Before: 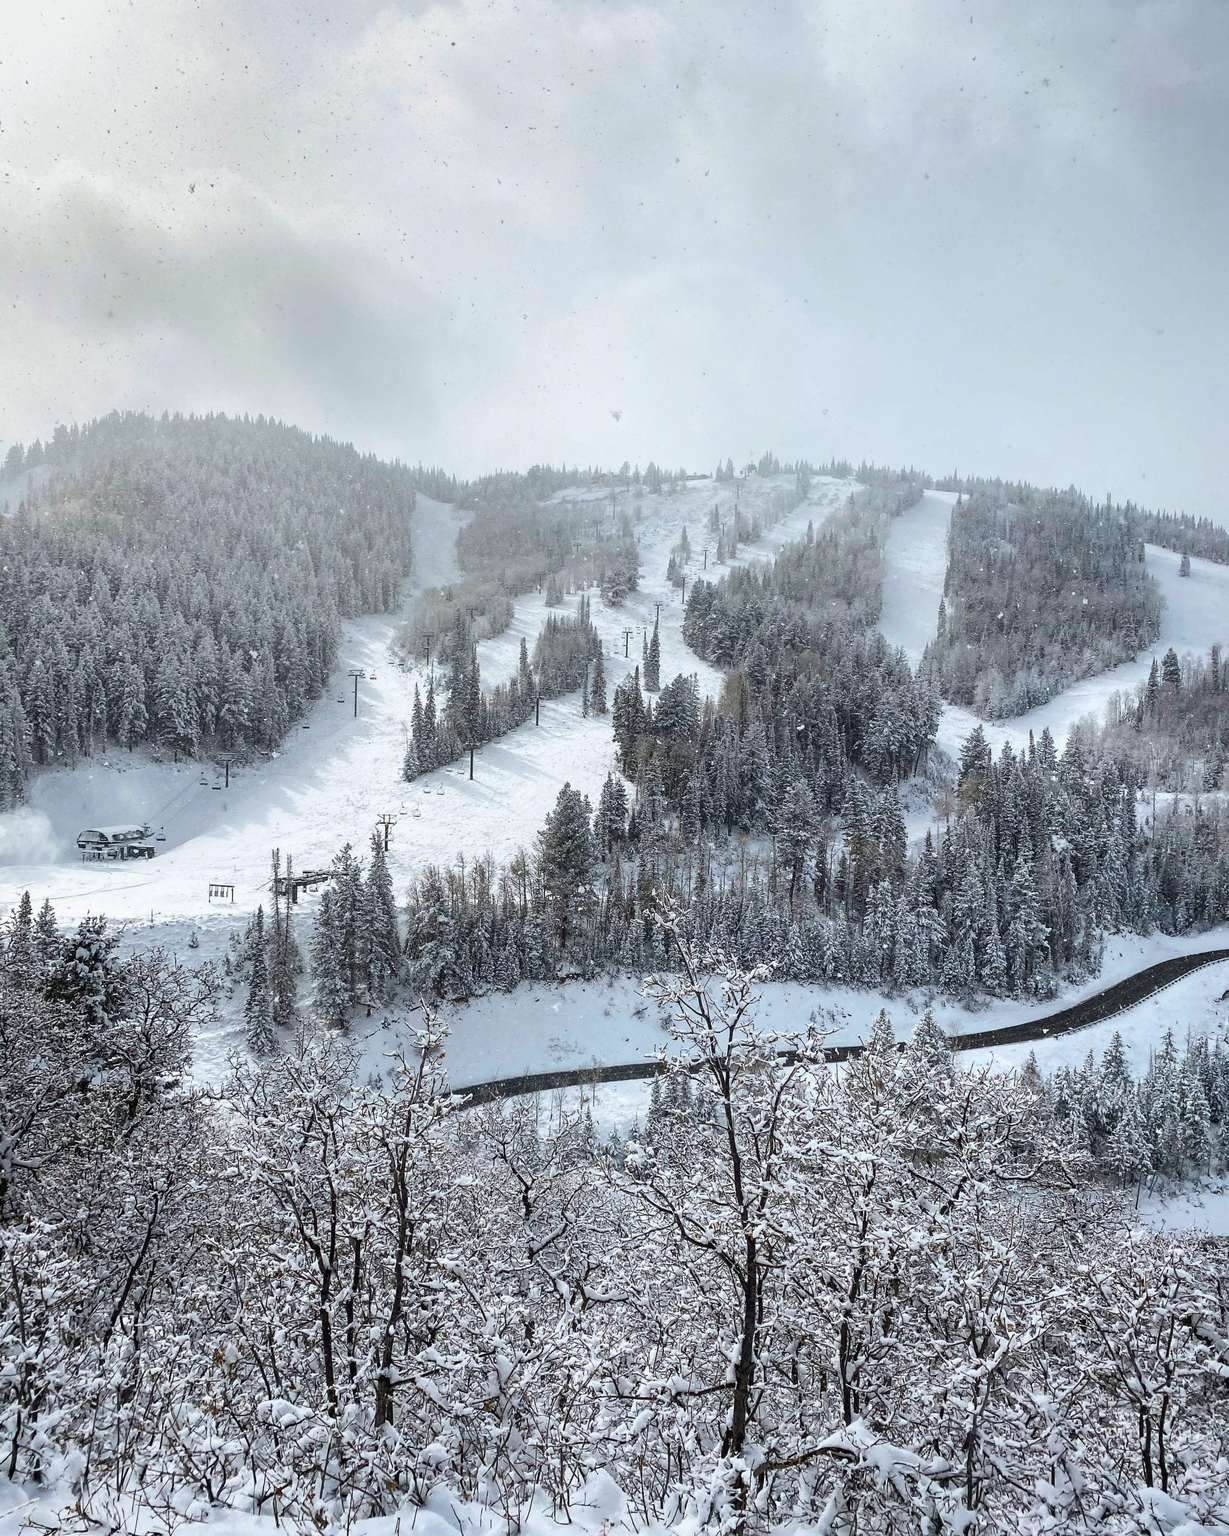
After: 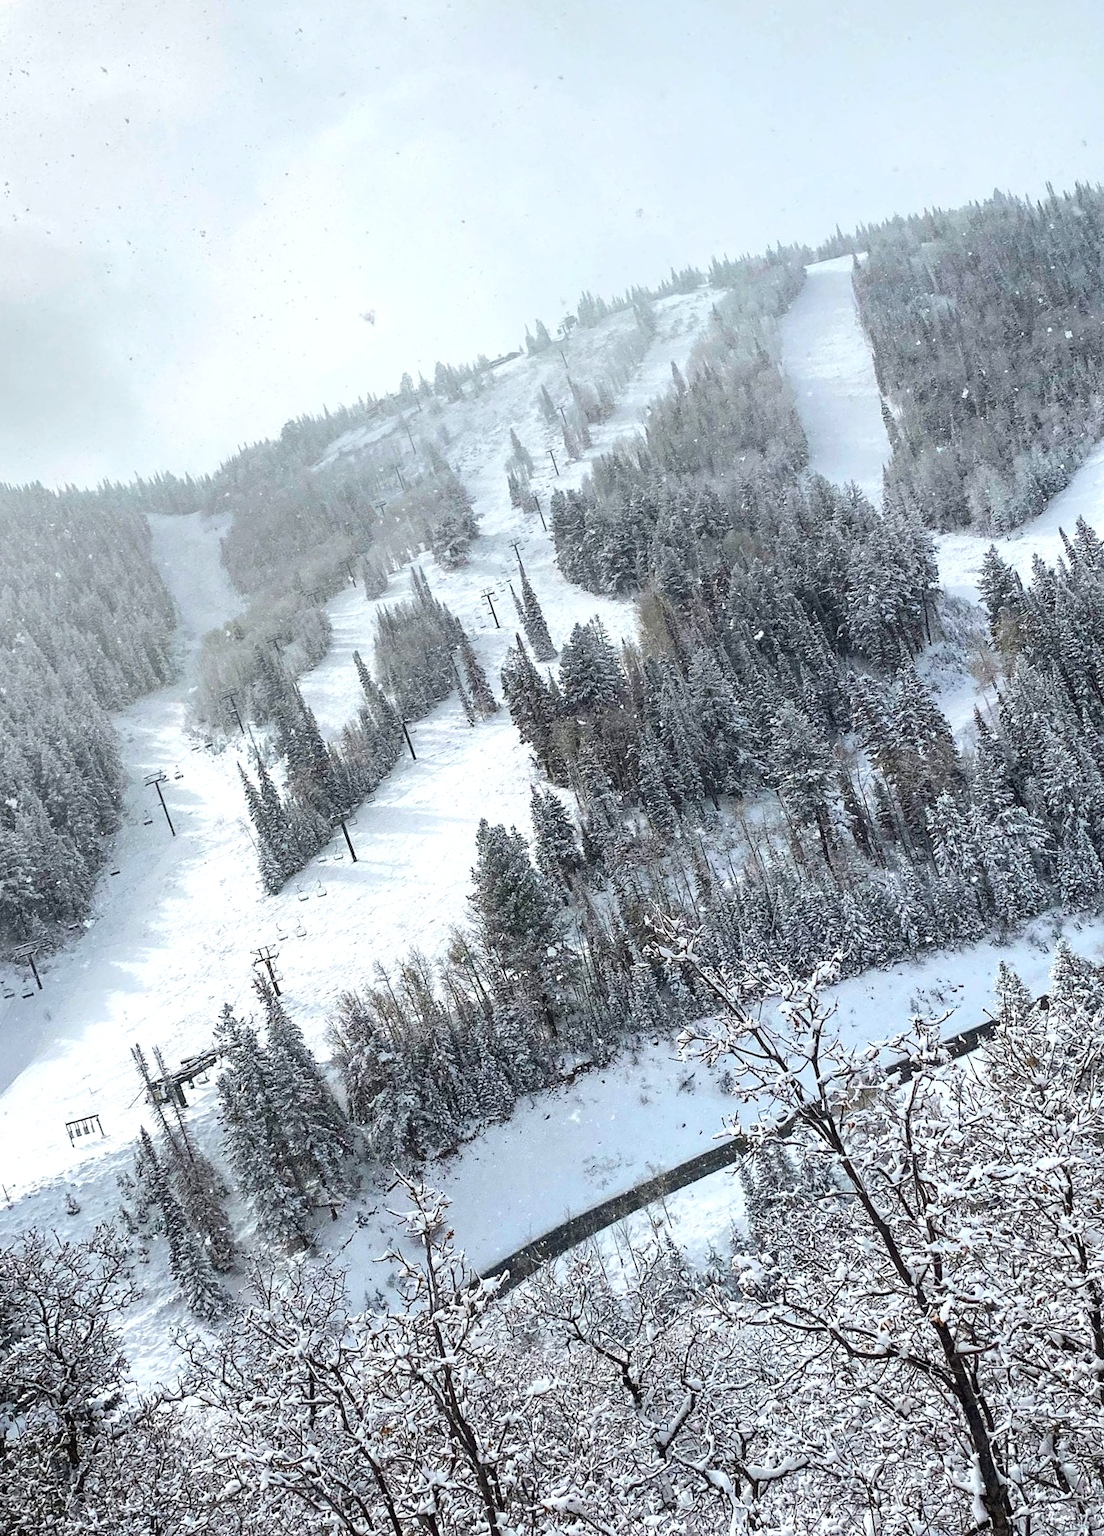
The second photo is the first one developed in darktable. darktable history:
exposure: exposure 0.297 EV, compensate highlight preservation false
crop and rotate: angle 20.28°, left 6.922%, right 4.215%, bottom 1.148%
color balance rgb: perceptual saturation grading › global saturation 0.798%, global vibrance 16.47%, saturation formula JzAzBz (2021)
